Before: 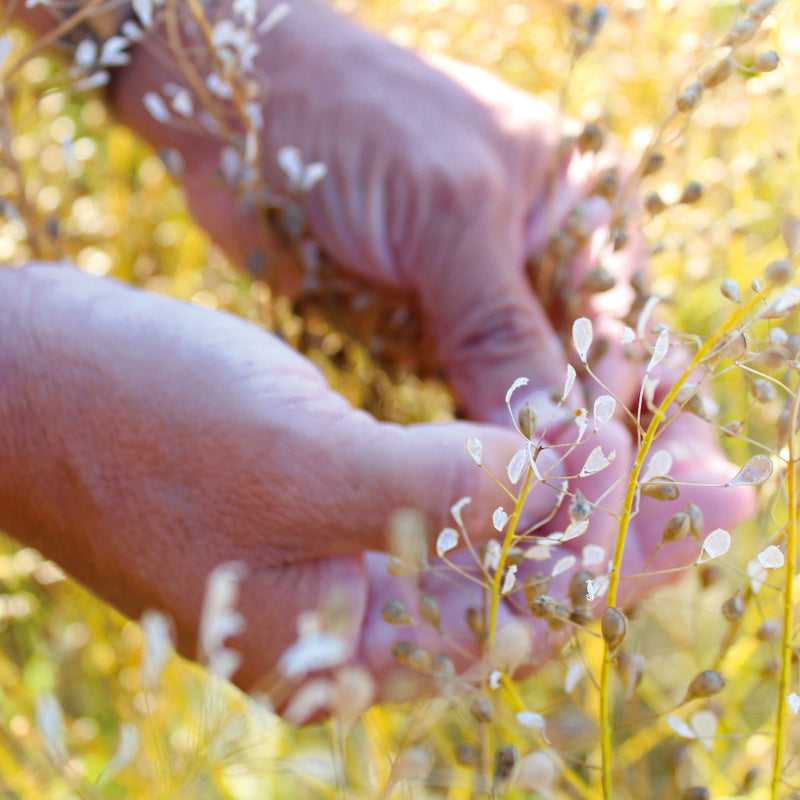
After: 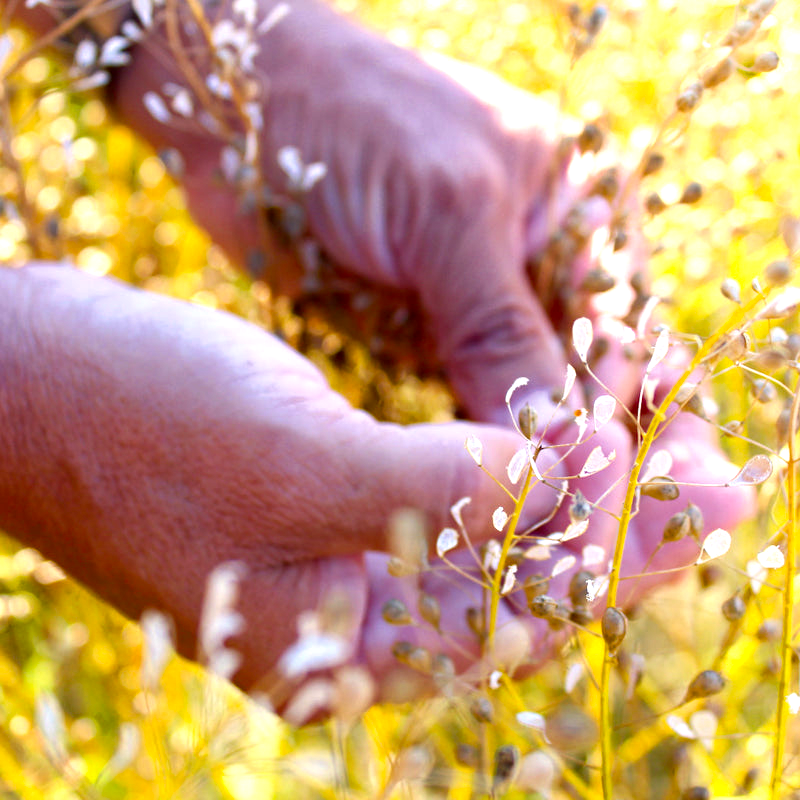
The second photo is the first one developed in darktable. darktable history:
color balance: lift [0.991, 1, 1, 1], gamma [0.996, 1, 1, 1], input saturation 98.52%, contrast 20.34%, output saturation 103.72%
color correction: highlights a* 5.81, highlights b* 4.84
